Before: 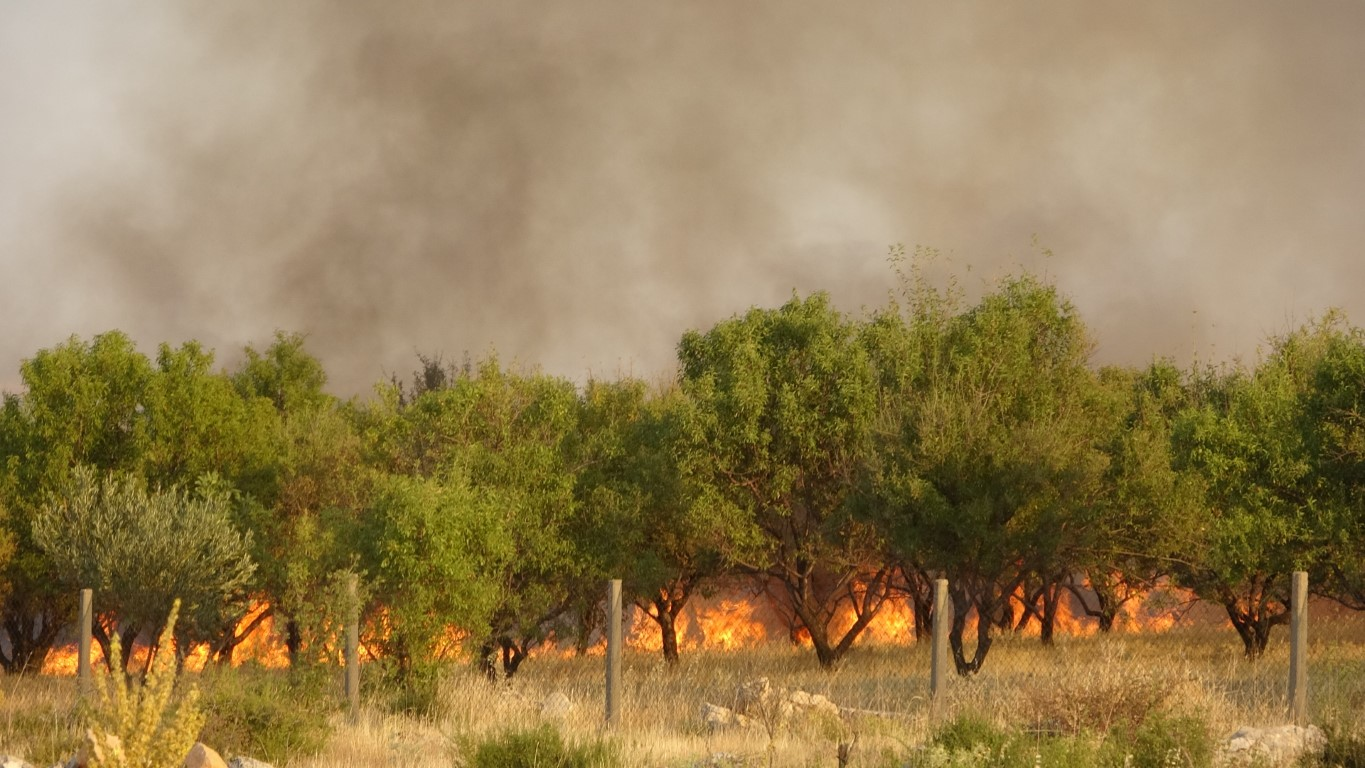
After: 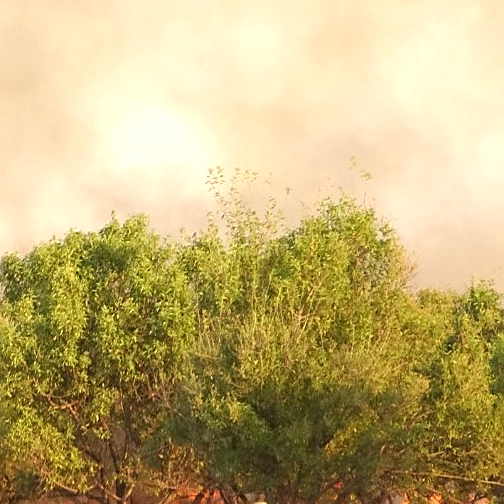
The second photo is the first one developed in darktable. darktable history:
crop and rotate: left 49.936%, top 10.094%, right 13.136%, bottom 24.256%
exposure: black level correction 0, exposure 1.2 EV, compensate exposure bias true, compensate highlight preservation false
sharpen: on, module defaults
